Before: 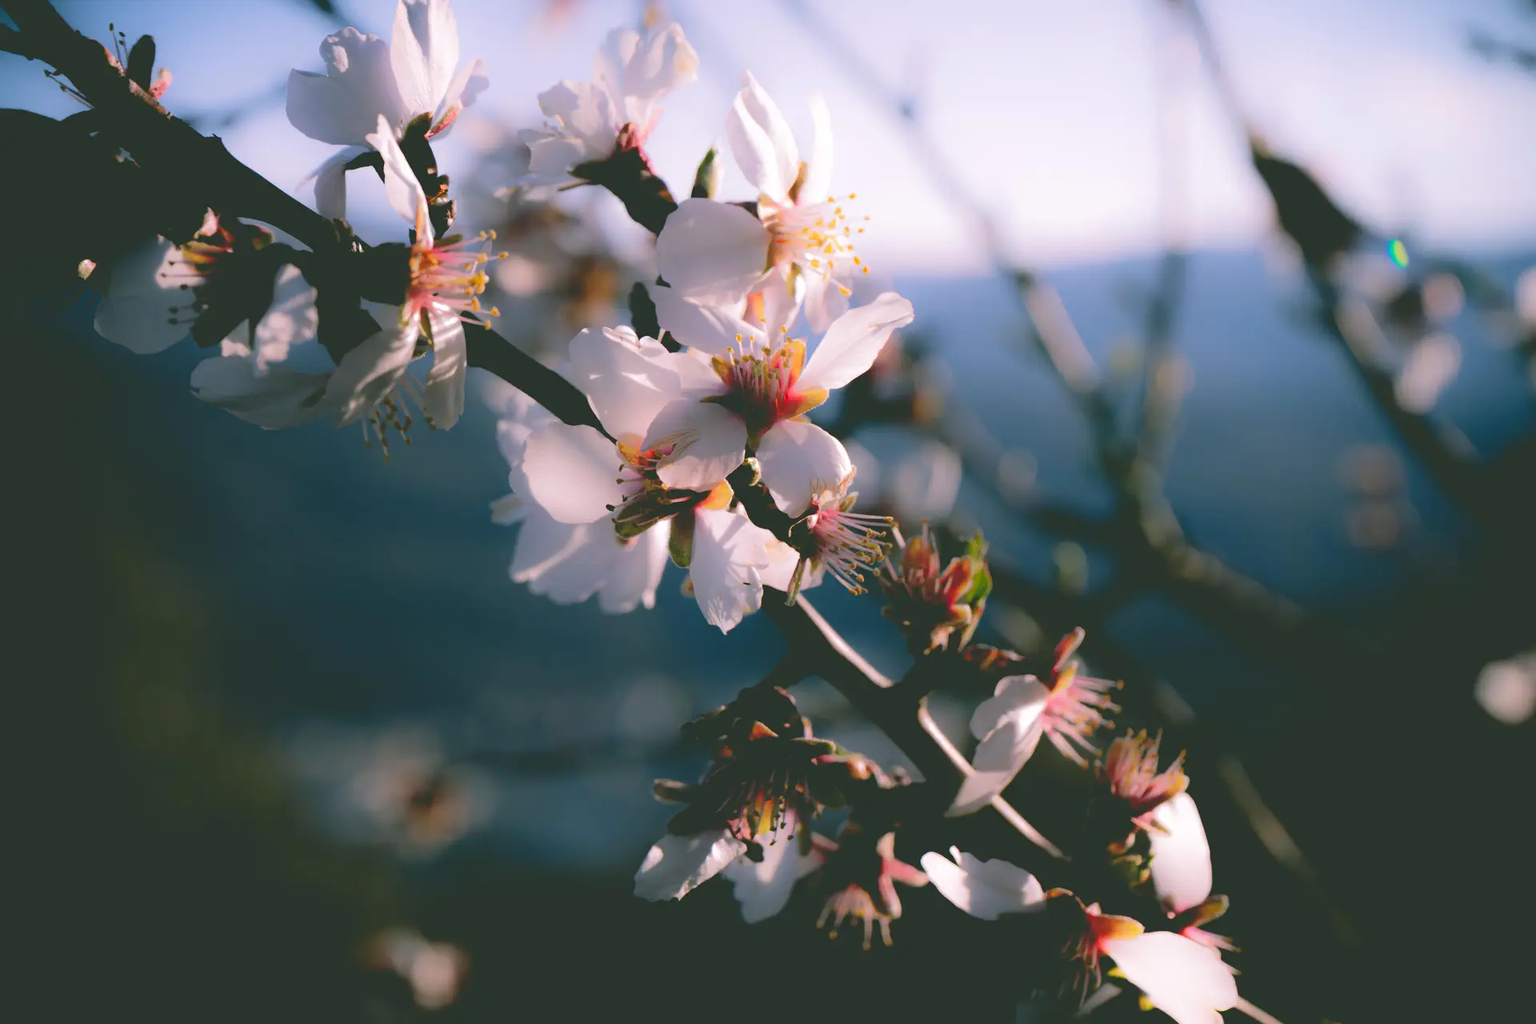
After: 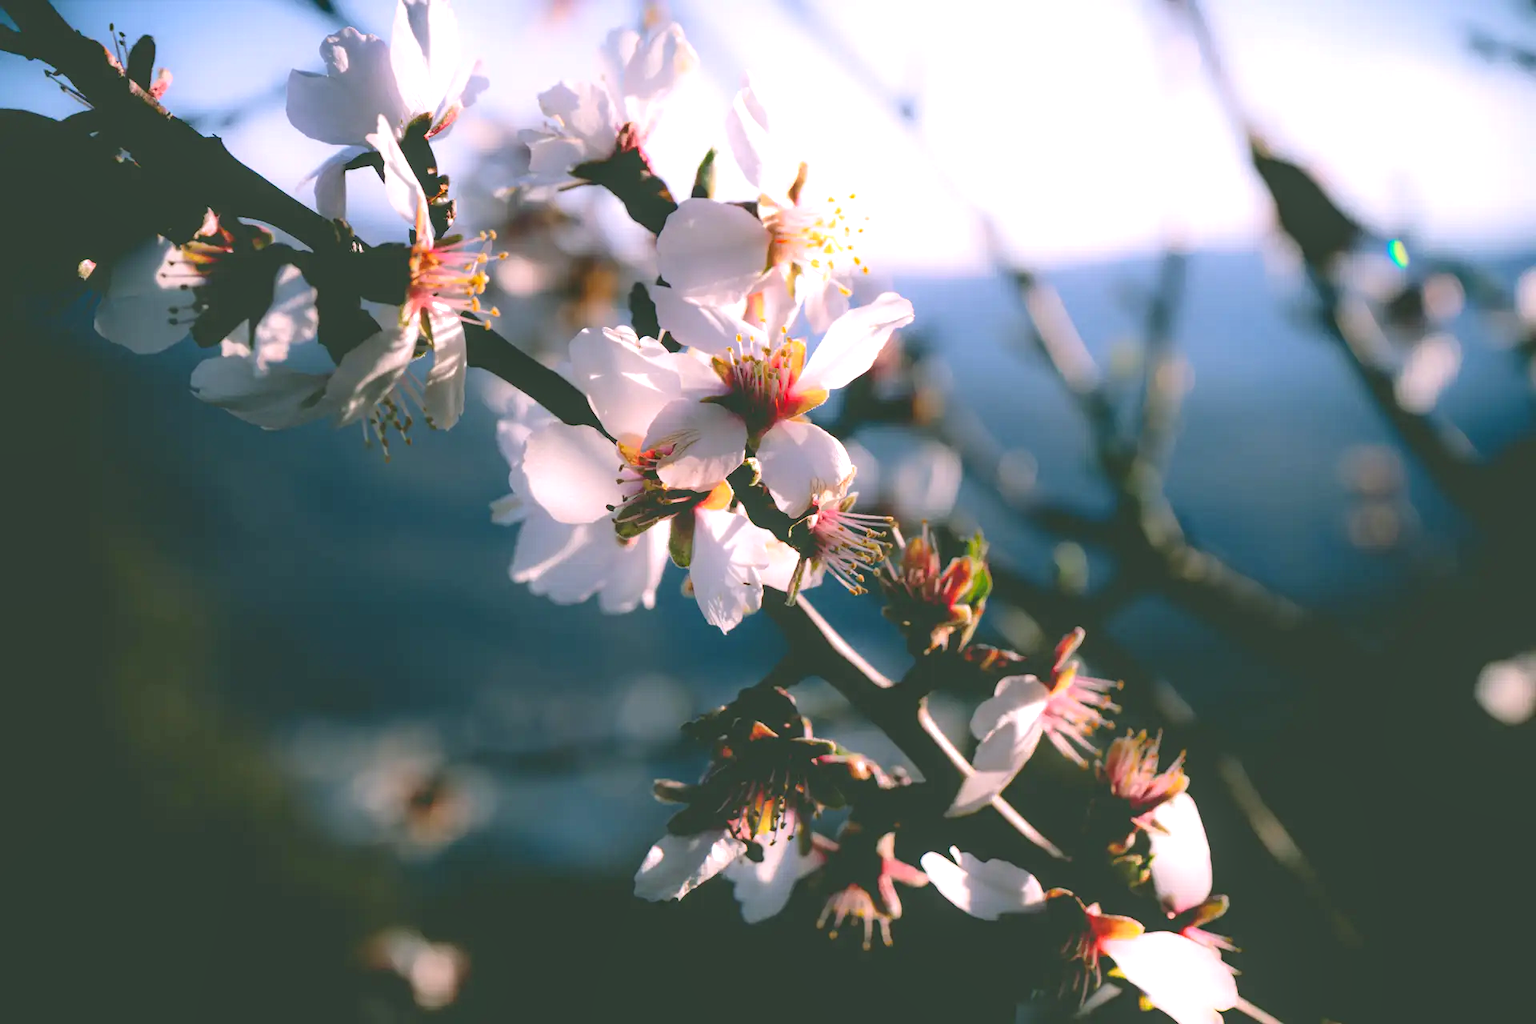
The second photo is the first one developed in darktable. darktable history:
exposure: black level correction 0.001, exposure 0.5 EV, compensate exposure bias true, compensate highlight preservation false
local contrast: on, module defaults
contrast brightness saturation: contrast -0.02, brightness -0.01, saturation 0.03
